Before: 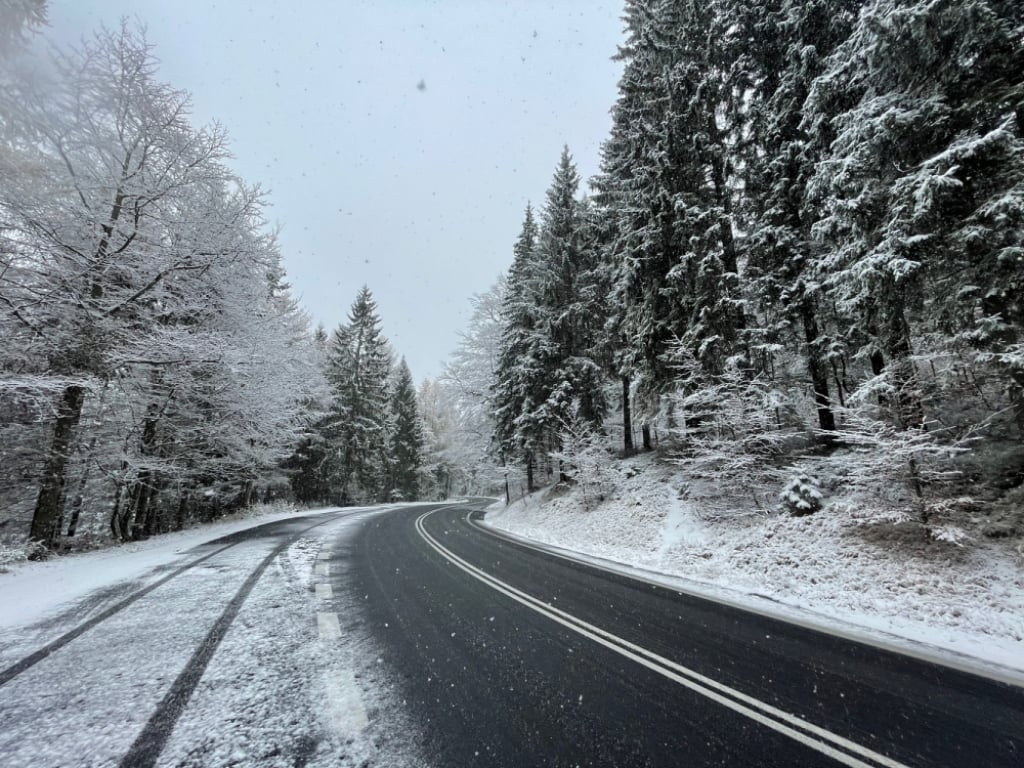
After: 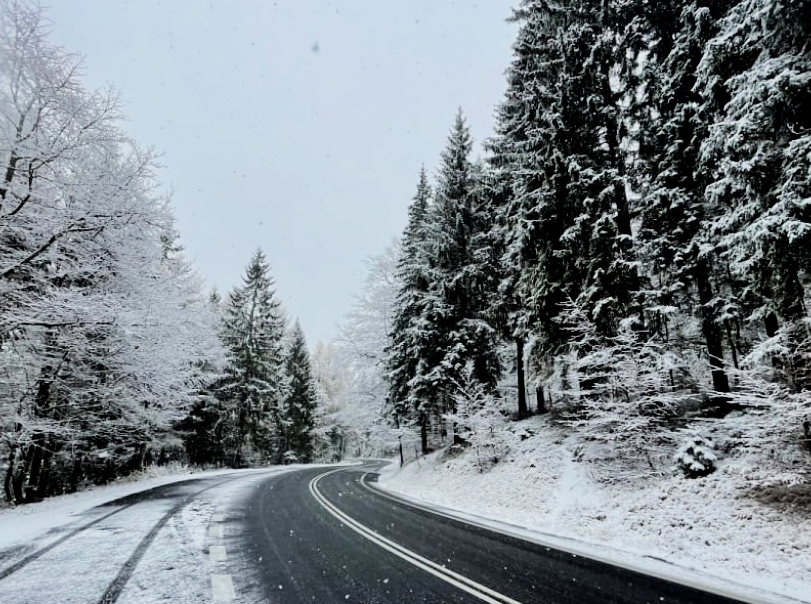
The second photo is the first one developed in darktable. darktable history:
color balance rgb: perceptual saturation grading › global saturation 19.943%
exposure: black level correction 0.009, exposure 0.114 EV, compensate exposure bias true, compensate highlight preservation false
filmic rgb: black relative exposure -7.65 EV, white relative exposure 4.56 EV, hardness 3.61
crop and rotate: left 10.421%, top 5.059%, right 10.377%, bottom 16.171%
tone equalizer: -8 EV -0.723 EV, -7 EV -0.73 EV, -6 EV -0.64 EV, -5 EV -0.389 EV, -3 EV 0.38 EV, -2 EV 0.6 EV, -1 EV 0.695 EV, +0 EV 0.781 EV, edges refinement/feathering 500, mask exposure compensation -1.57 EV, preserve details no
